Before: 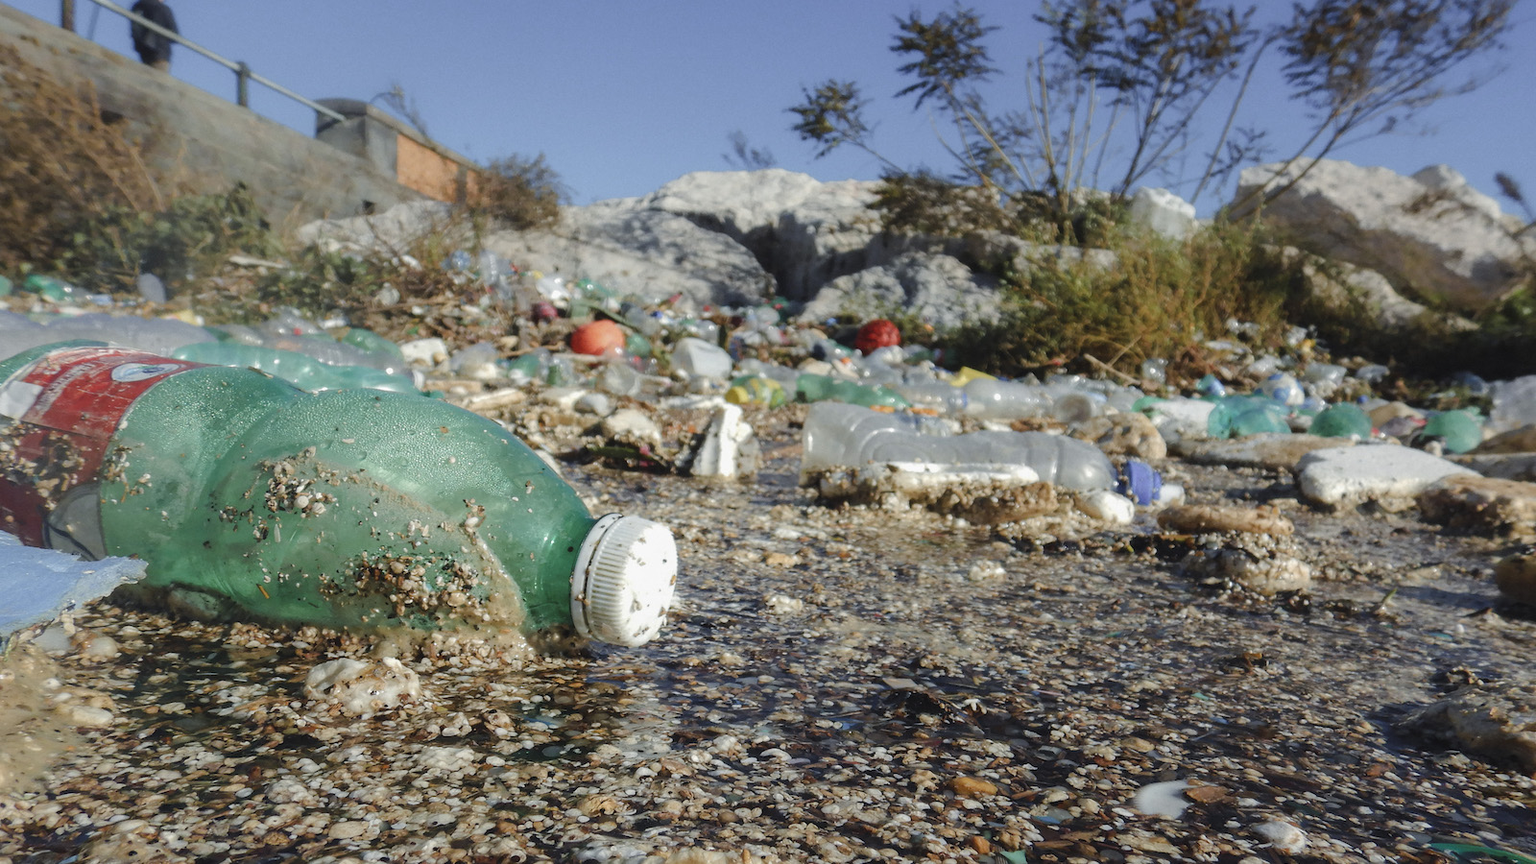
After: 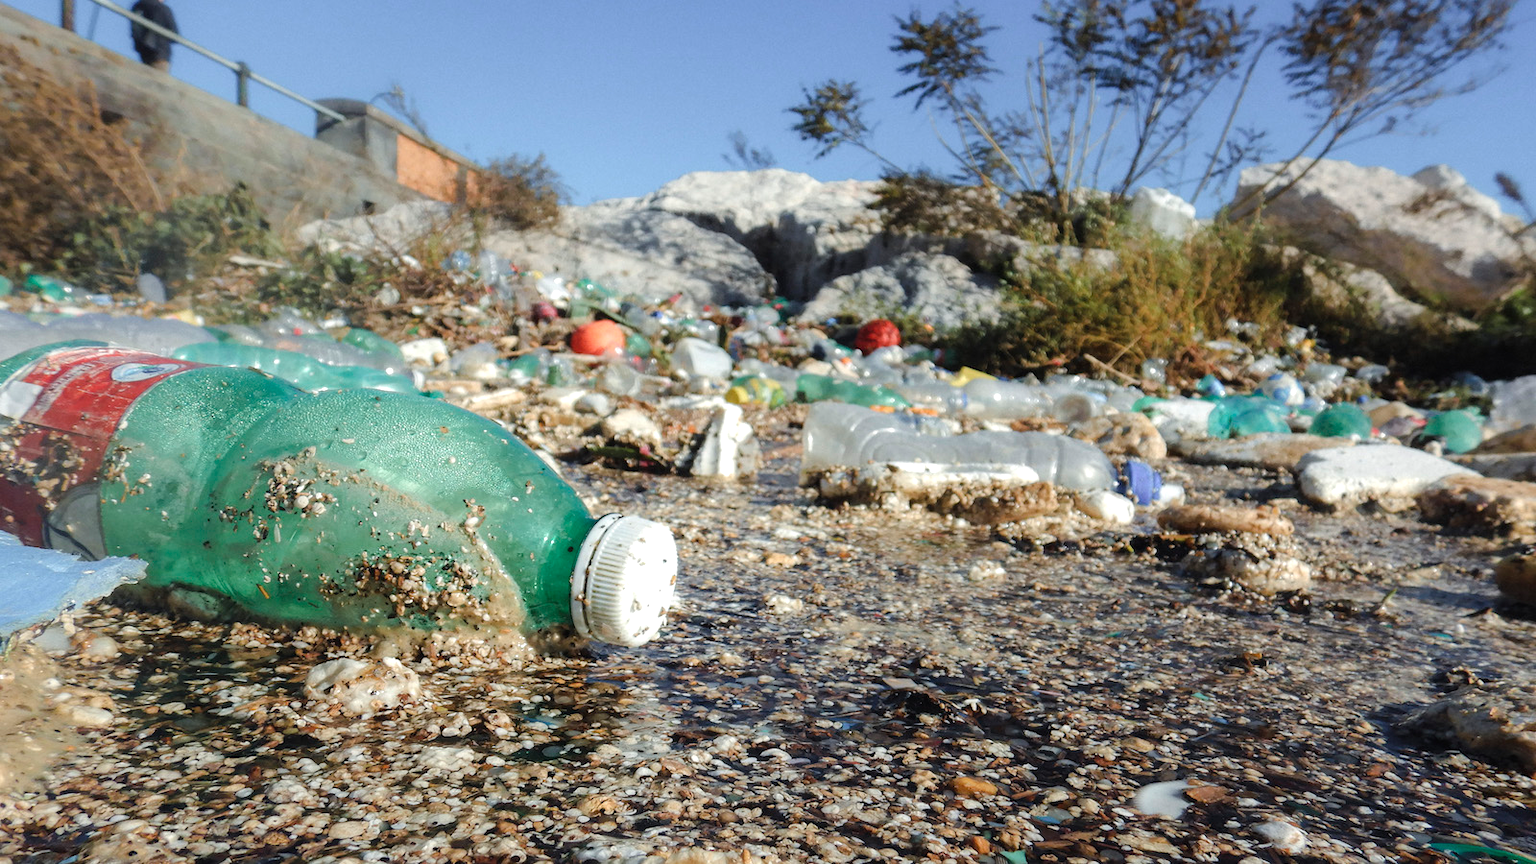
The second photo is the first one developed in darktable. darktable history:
tone equalizer: -8 EV -0.424 EV, -7 EV -0.421 EV, -6 EV -0.369 EV, -5 EV -0.183 EV, -3 EV 0.187 EV, -2 EV 0.326 EV, -1 EV 0.39 EV, +0 EV 0.387 EV
